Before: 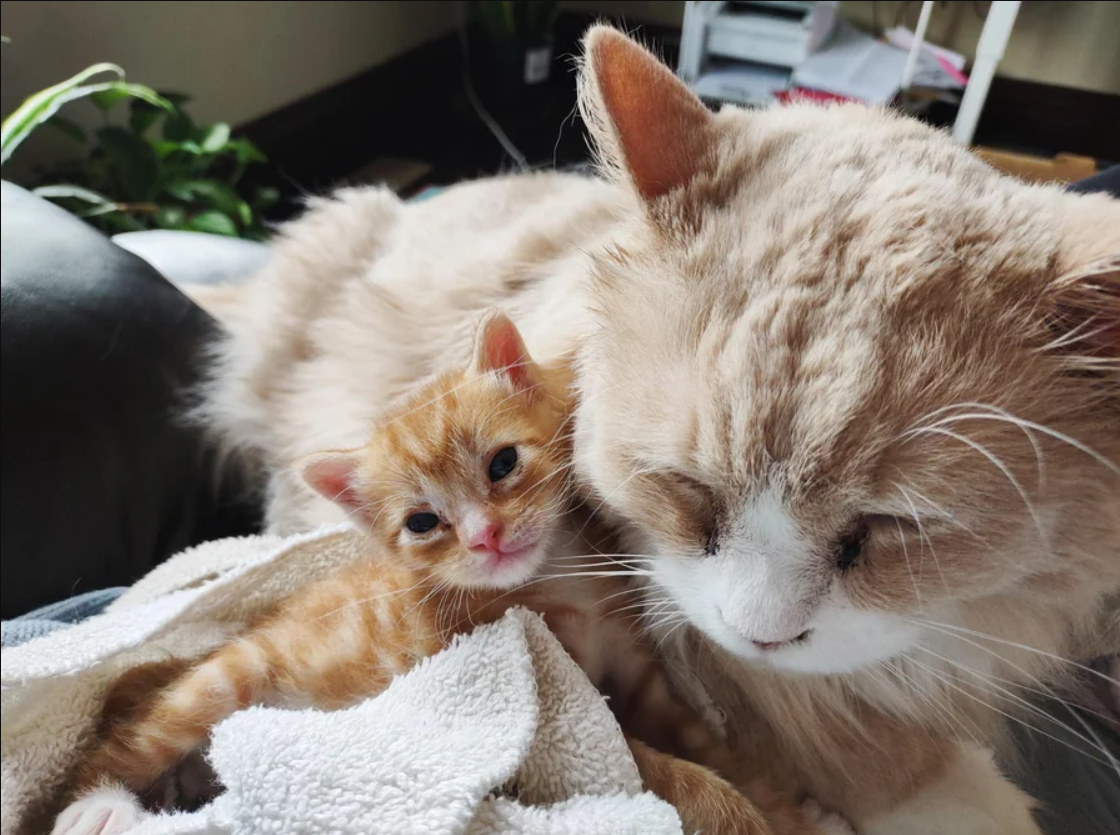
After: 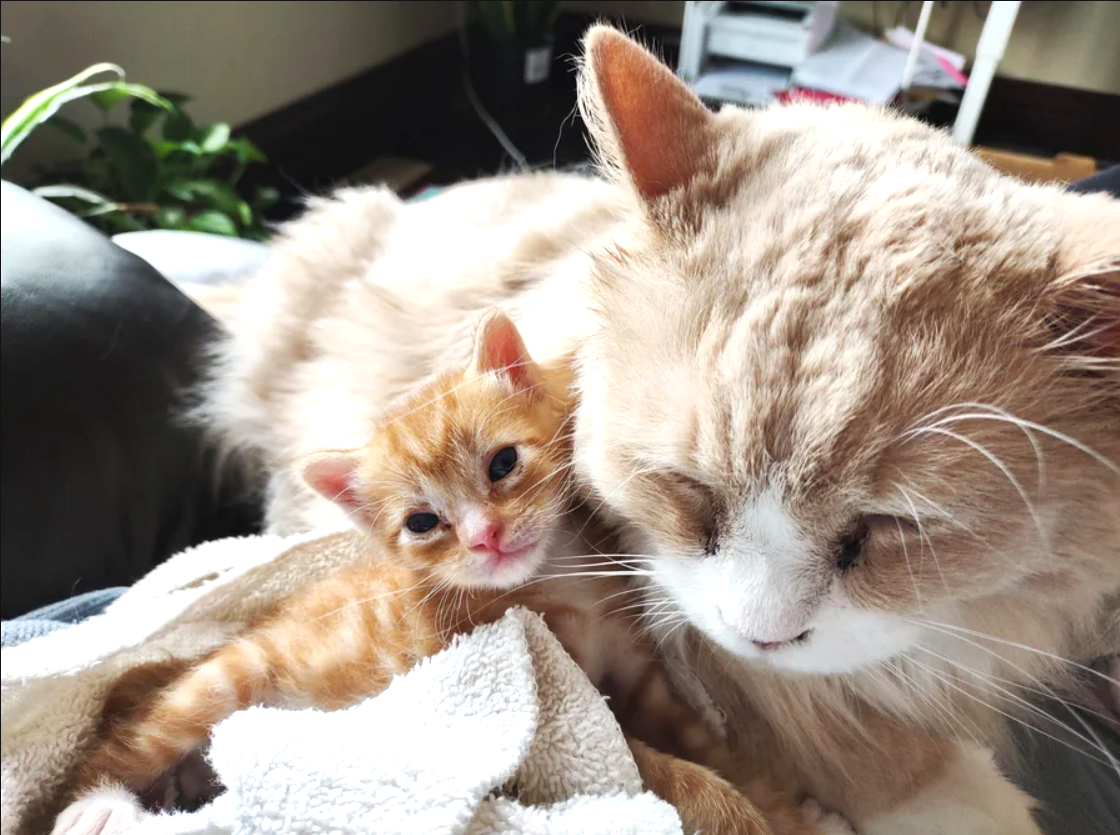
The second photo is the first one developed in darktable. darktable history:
exposure: exposure 0.574 EV, compensate highlight preservation false
tone equalizer: on, module defaults
